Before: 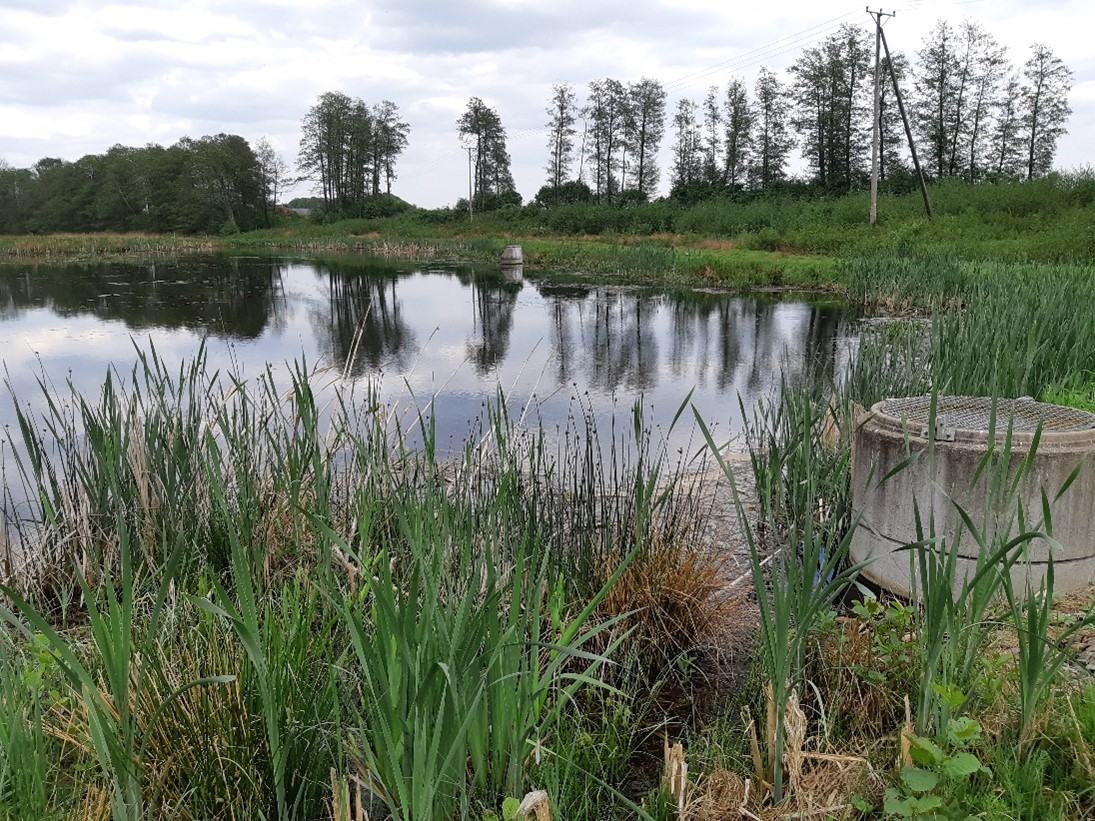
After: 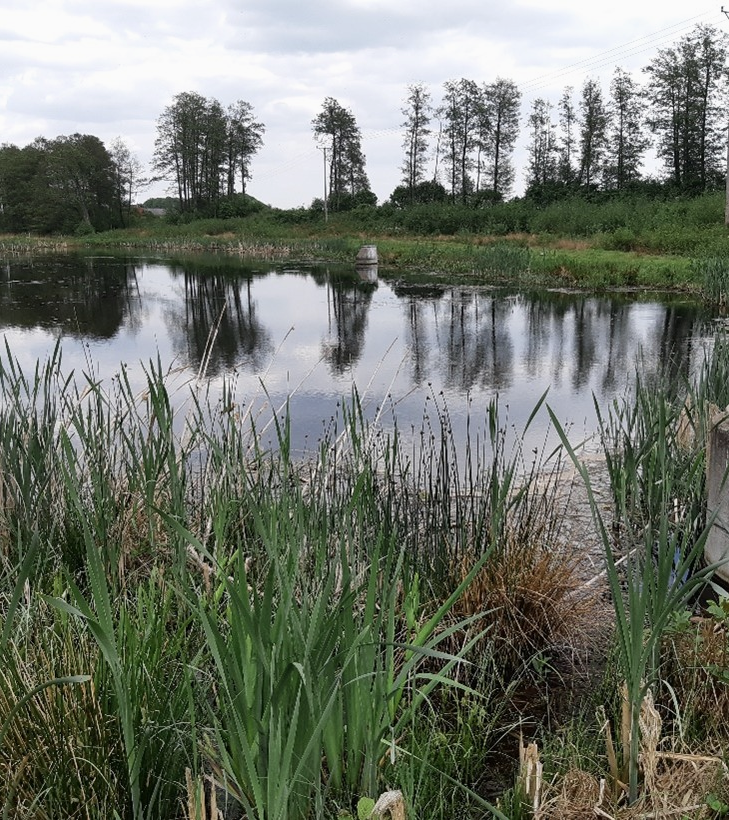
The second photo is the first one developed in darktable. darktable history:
exposure: exposure -0.064 EV, compensate highlight preservation false
contrast brightness saturation: contrast 0.11, saturation -0.17
crop and rotate: left 13.409%, right 19.924%
